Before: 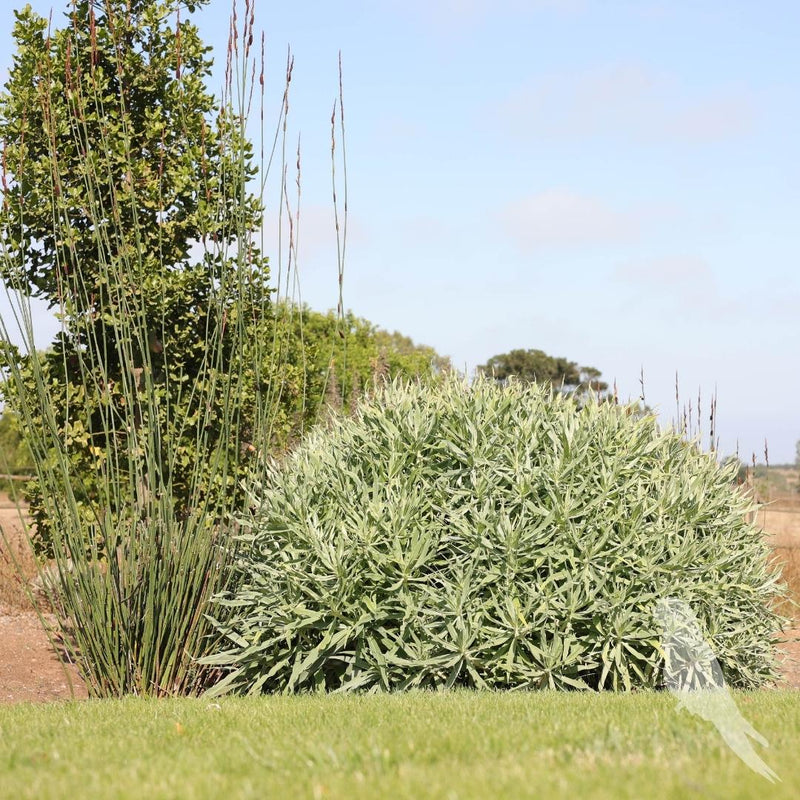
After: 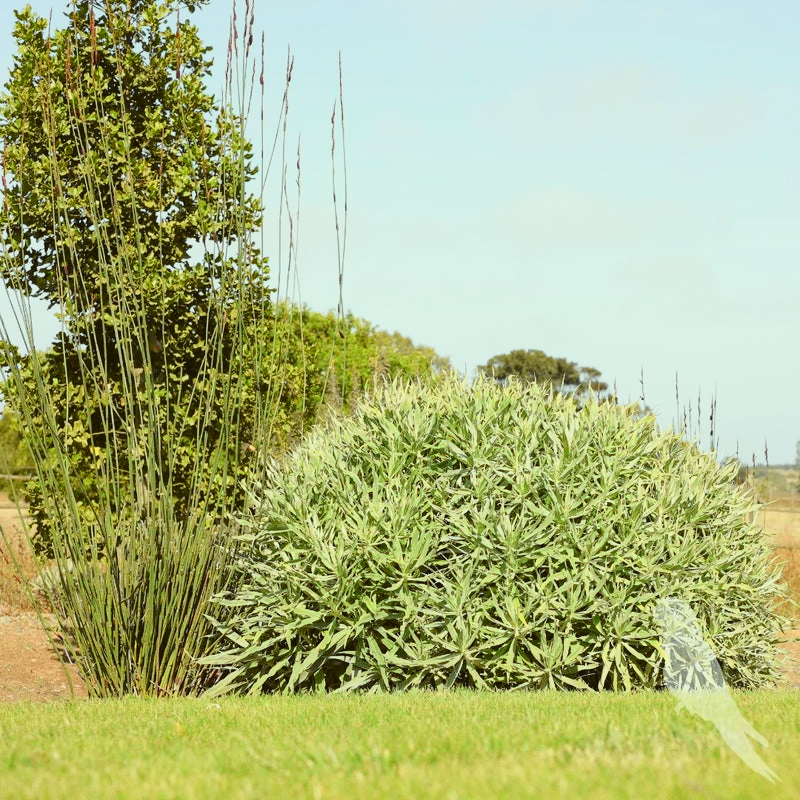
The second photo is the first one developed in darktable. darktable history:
color correction: highlights a* -8, highlights b* 3.1
tone curve: curves: ch0 [(0, 0.008) (0.107, 0.083) (0.283, 0.287) (0.461, 0.498) (0.64, 0.691) (0.822, 0.869) (0.998, 0.978)]; ch1 [(0, 0) (0.323, 0.339) (0.438, 0.422) (0.473, 0.487) (0.502, 0.502) (0.527, 0.53) (0.561, 0.583) (0.608, 0.629) (0.669, 0.704) (0.859, 0.899) (1, 1)]; ch2 [(0, 0) (0.33, 0.347) (0.421, 0.456) (0.473, 0.498) (0.502, 0.504) (0.522, 0.524) (0.549, 0.567) (0.585, 0.627) (0.676, 0.724) (1, 1)], color space Lab, independent channels, preserve colors none
color balance: lift [1.004, 1.002, 1.002, 0.998], gamma [1, 1.007, 1.002, 0.993], gain [1, 0.977, 1.013, 1.023], contrast -3.64%
